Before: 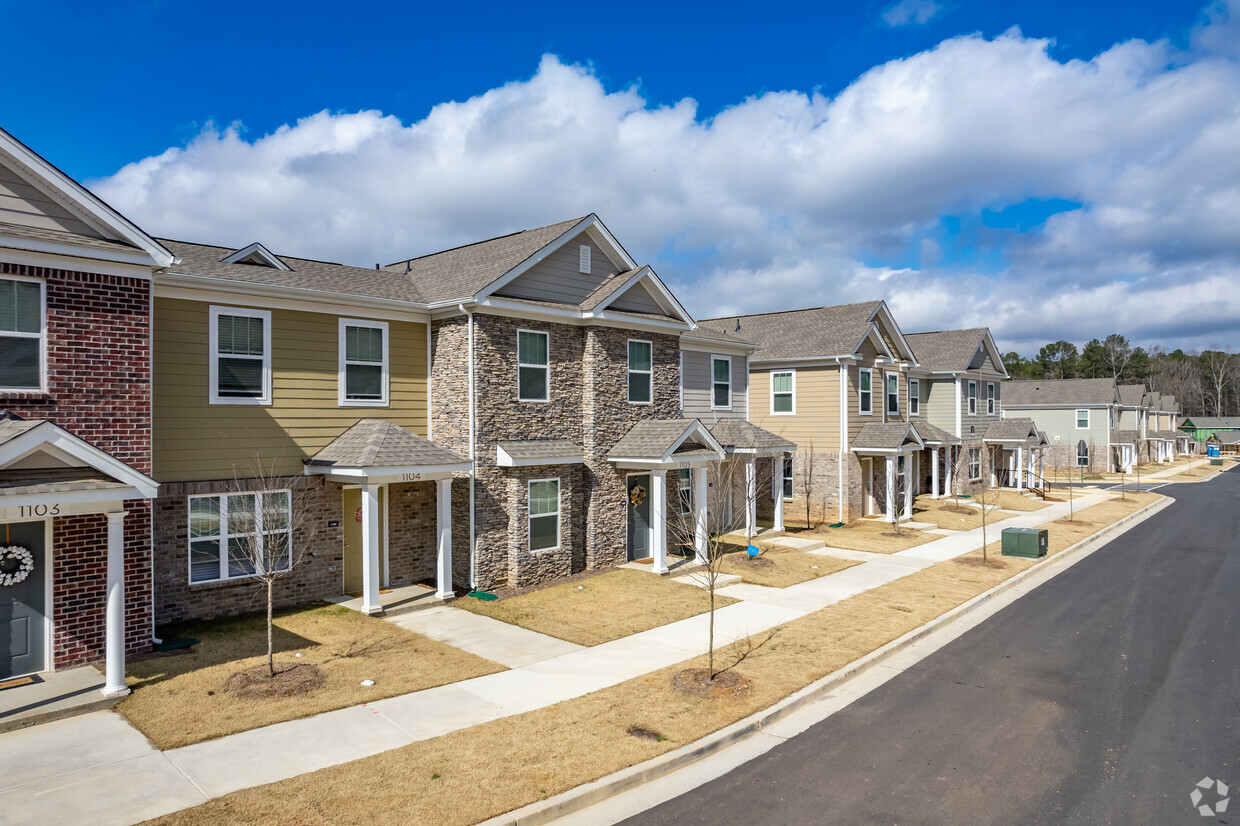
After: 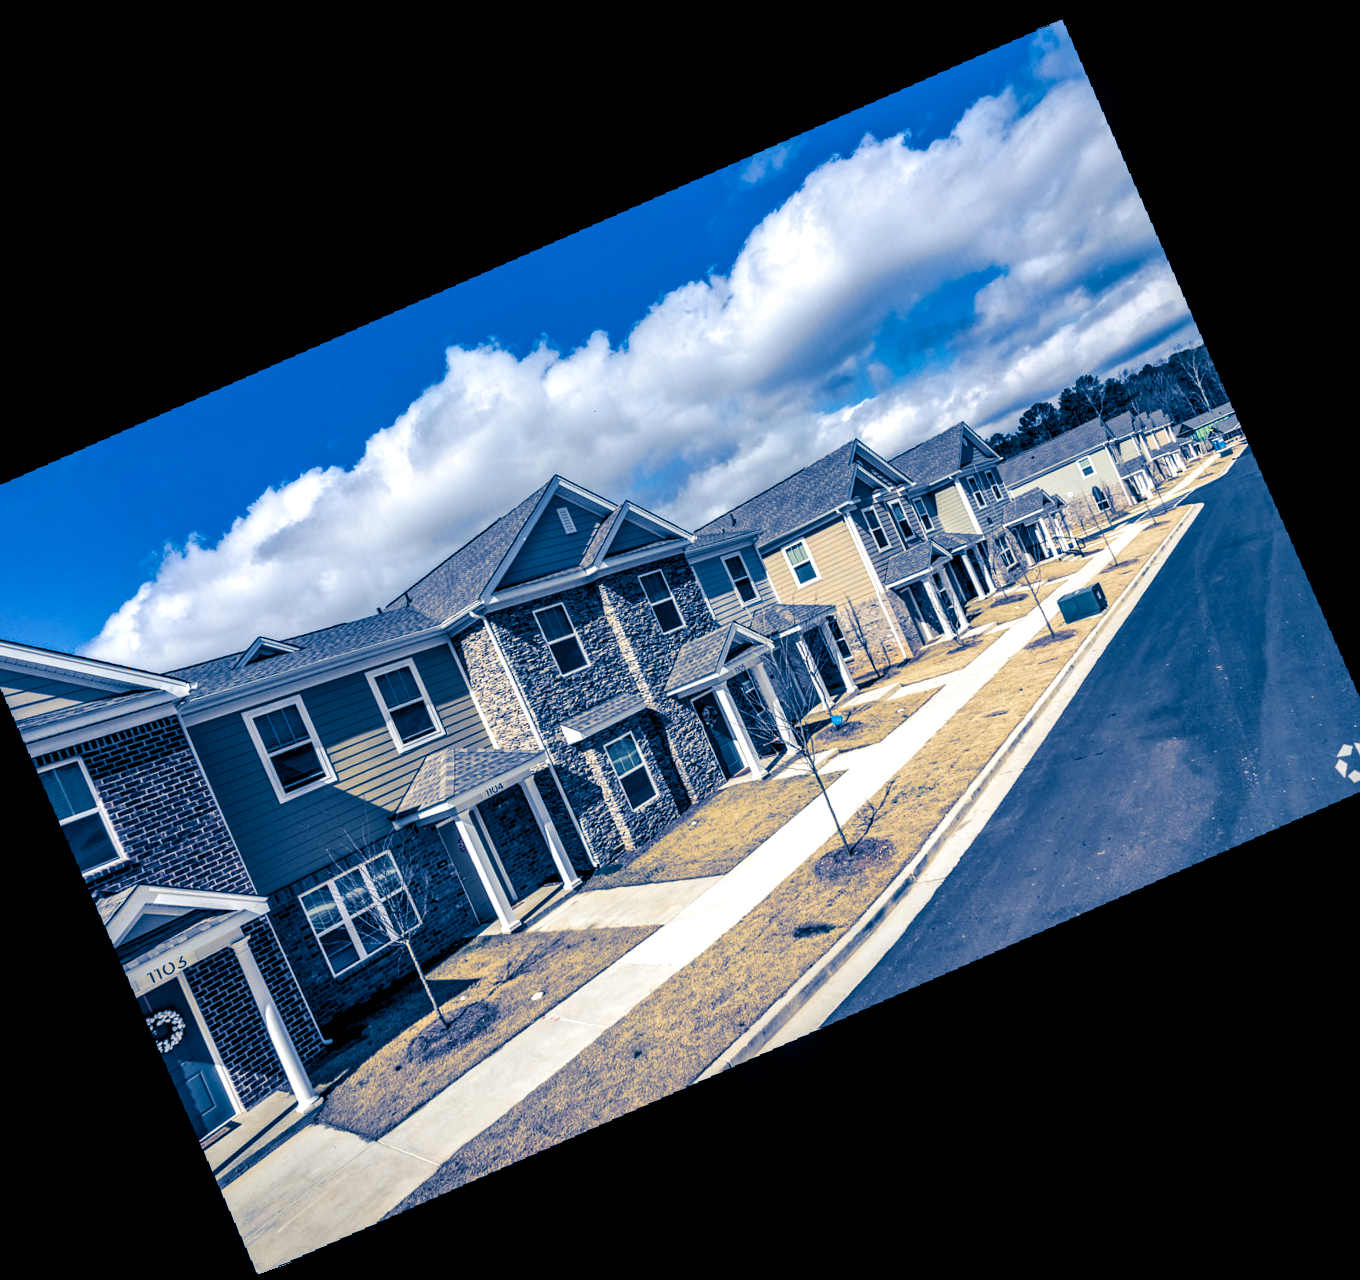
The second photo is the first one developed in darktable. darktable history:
rotate and perspective: rotation -4.25°, automatic cropping off
split-toning: shadows › hue 226.8°, shadows › saturation 1, highlights › saturation 0, balance -61.41
crop and rotate: angle 19.43°, left 6.812%, right 4.125%, bottom 1.087%
local contrast: highlights 60%, shadows 60%, detail 160%
